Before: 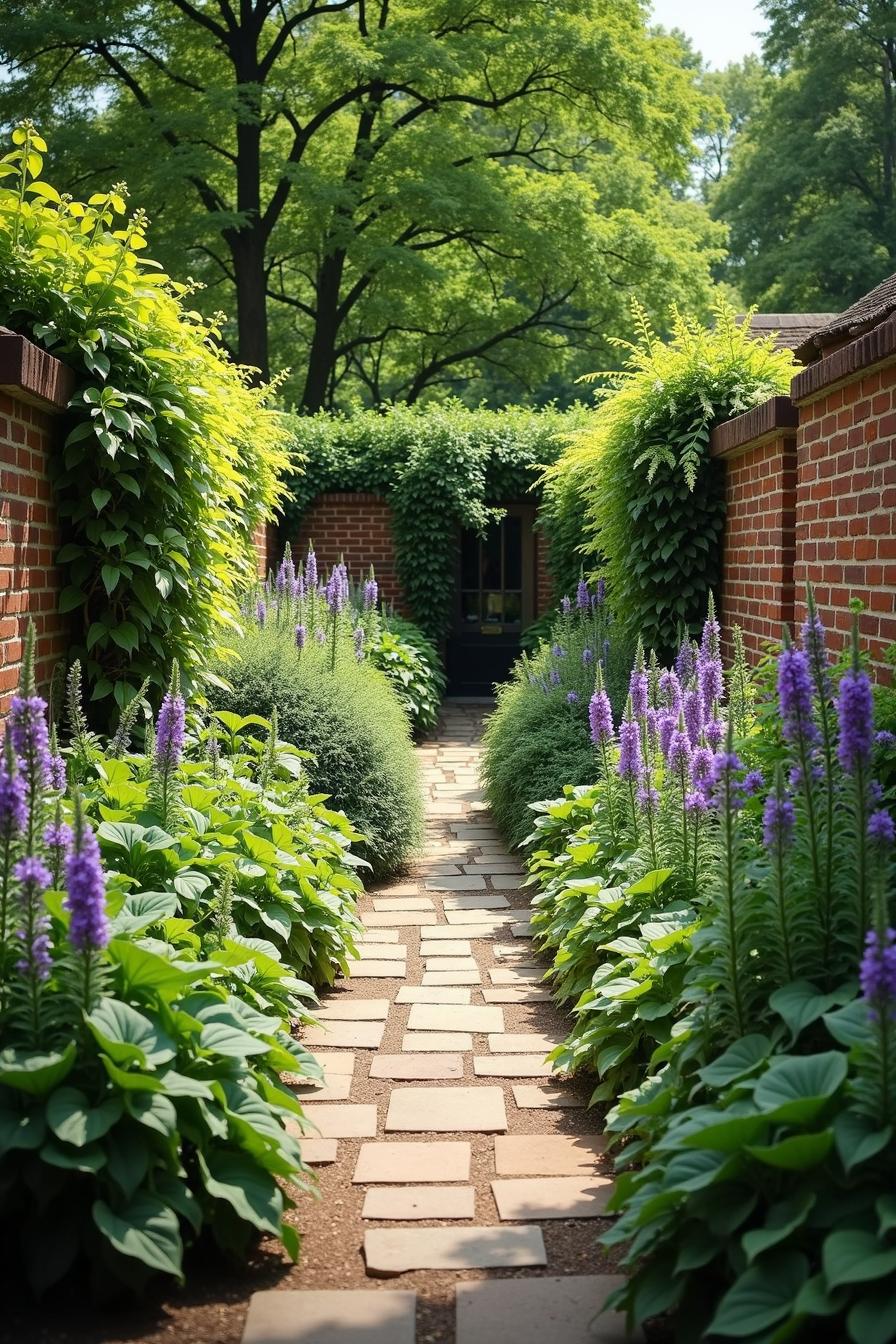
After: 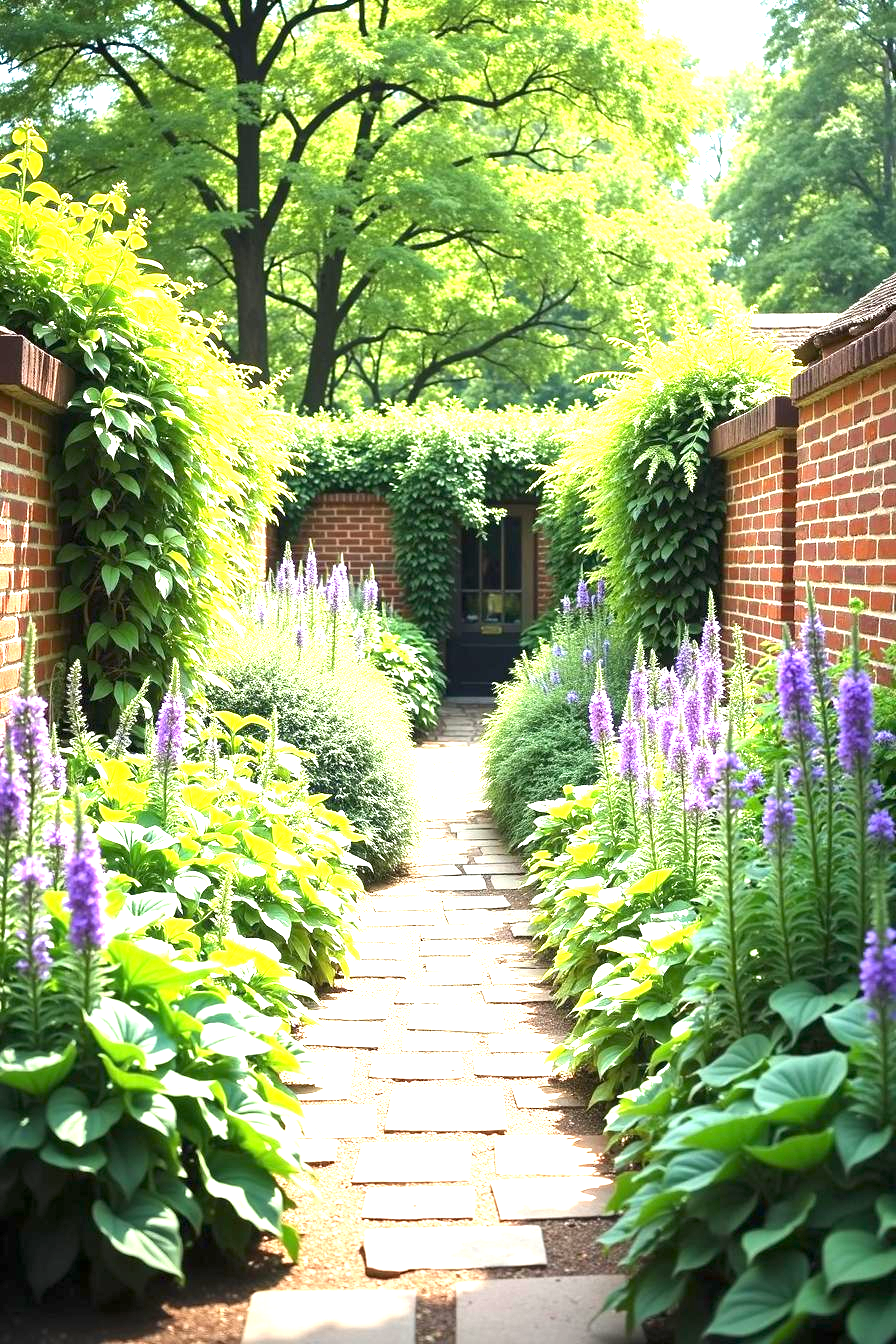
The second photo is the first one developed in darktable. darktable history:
exposure: exposure 1.991 EV, compensate exposure bias true, compensate highlight preservation false
